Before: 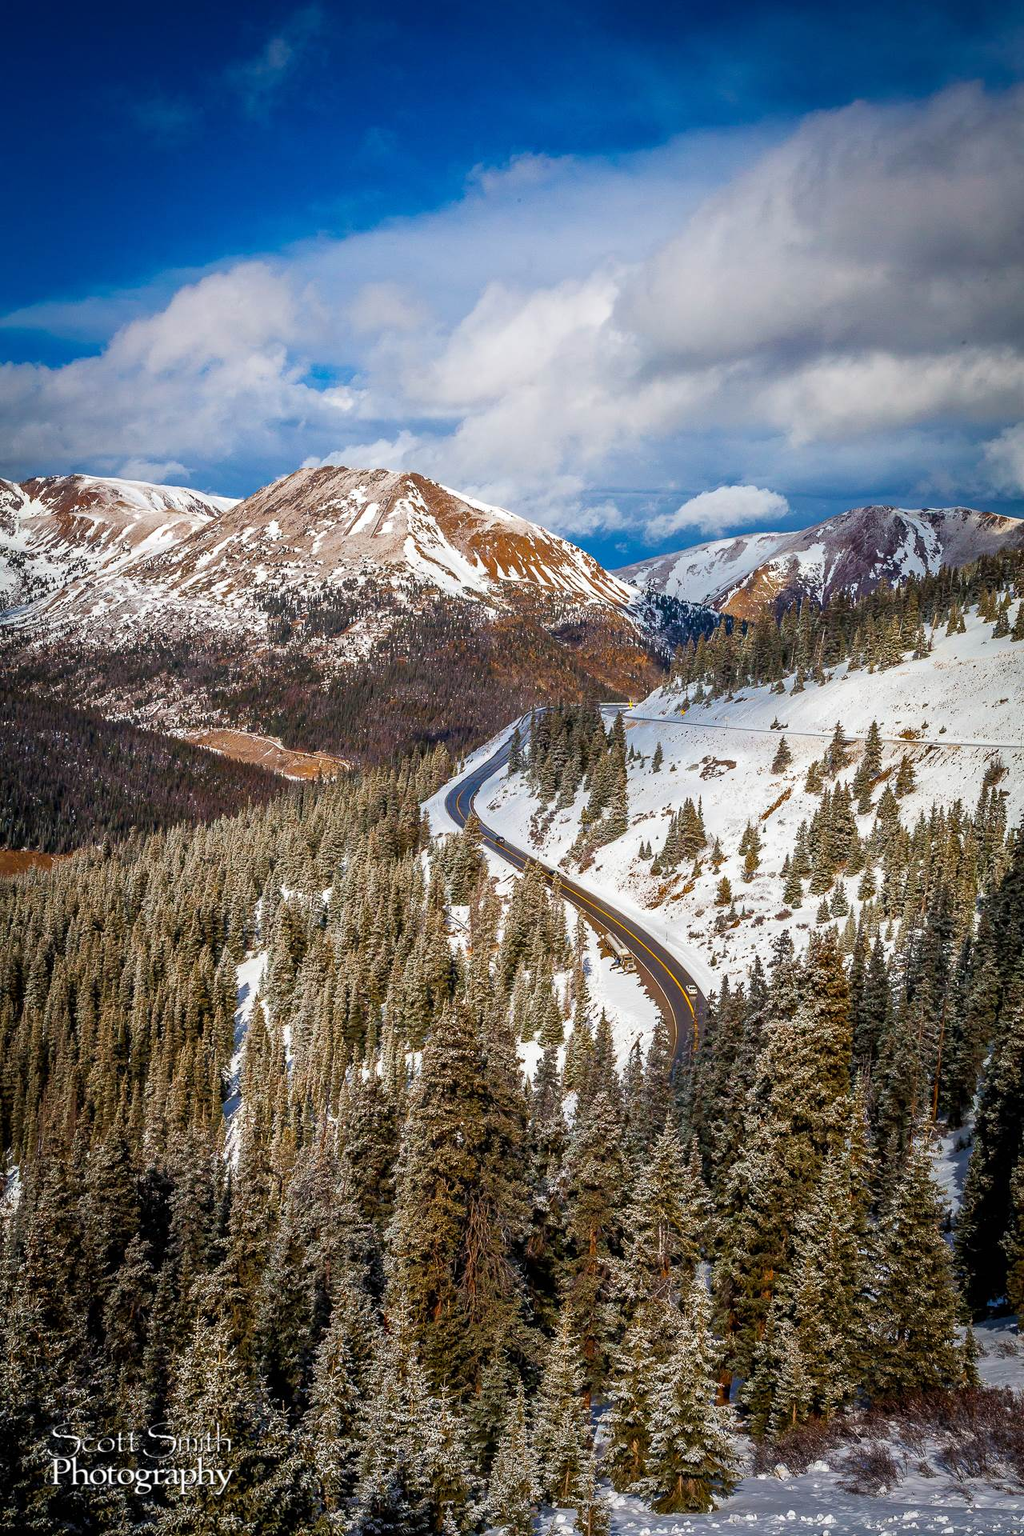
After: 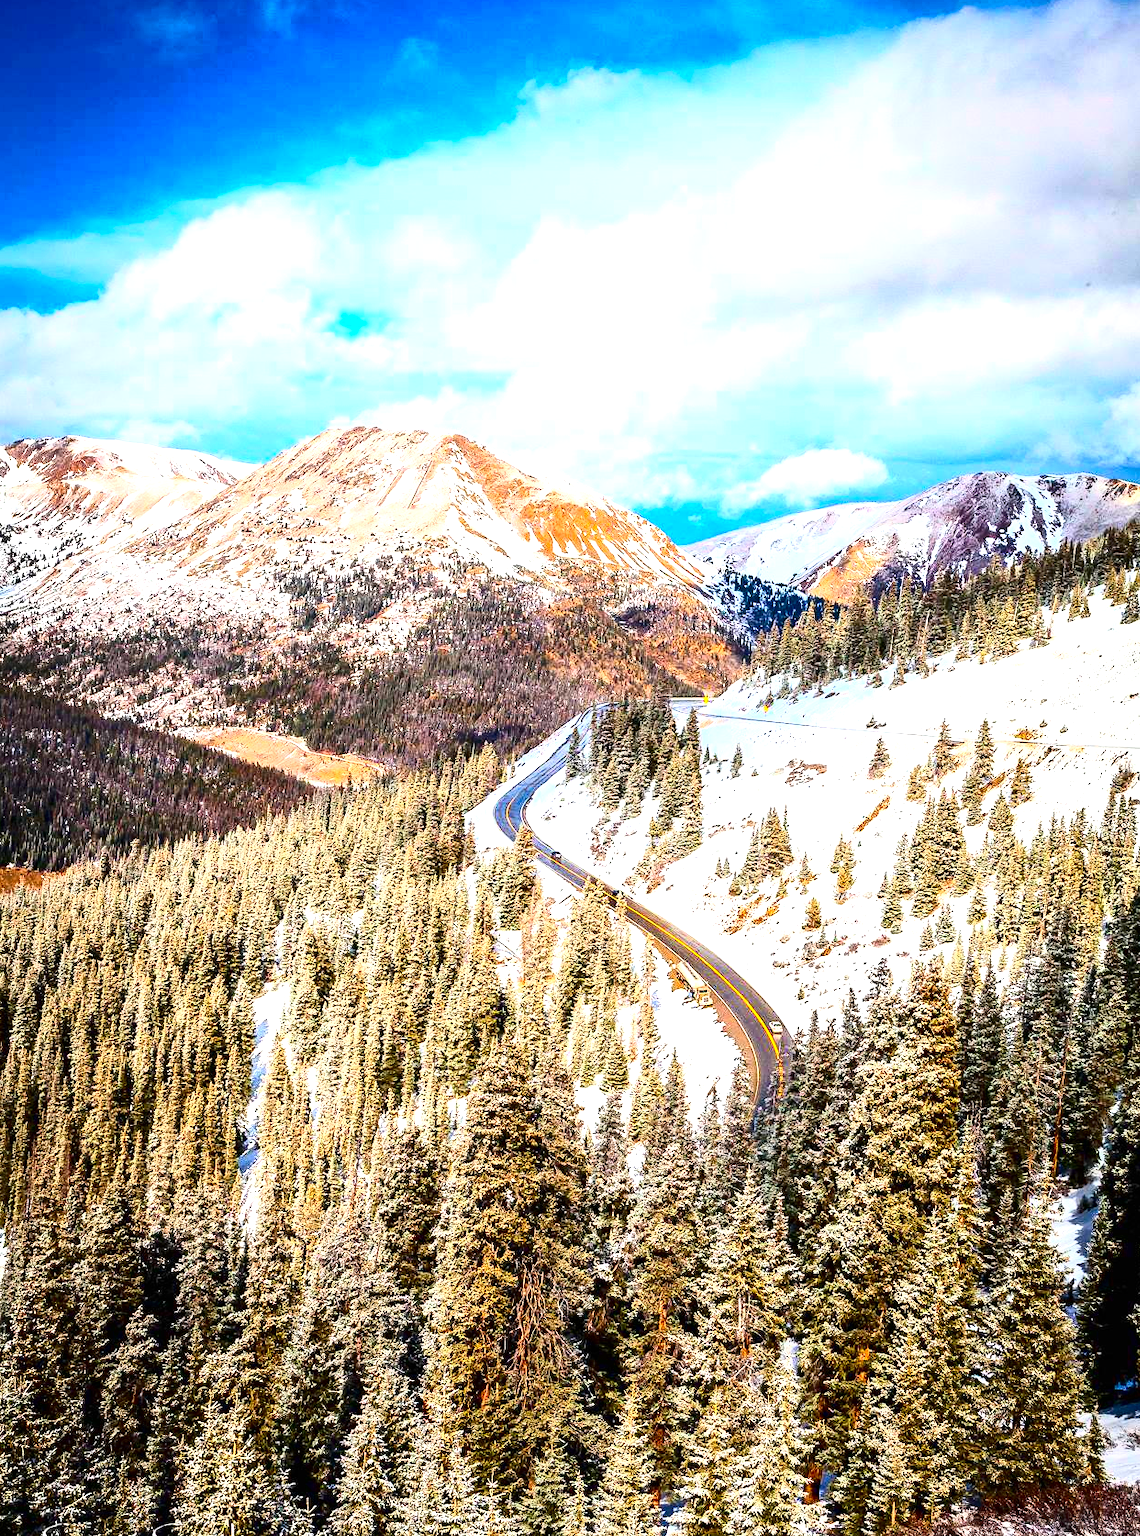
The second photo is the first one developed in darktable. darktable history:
exposure: black level correction 0, exposure 1.45 EV, compensate exposure bias true, compensate highlight preservation false
contrast brightness saturation: contrast 0.4, brightness 0.05, saturation 0.25
crop: left 1.507%, top 6.147%, right 1.379%, bottom 6.637%
